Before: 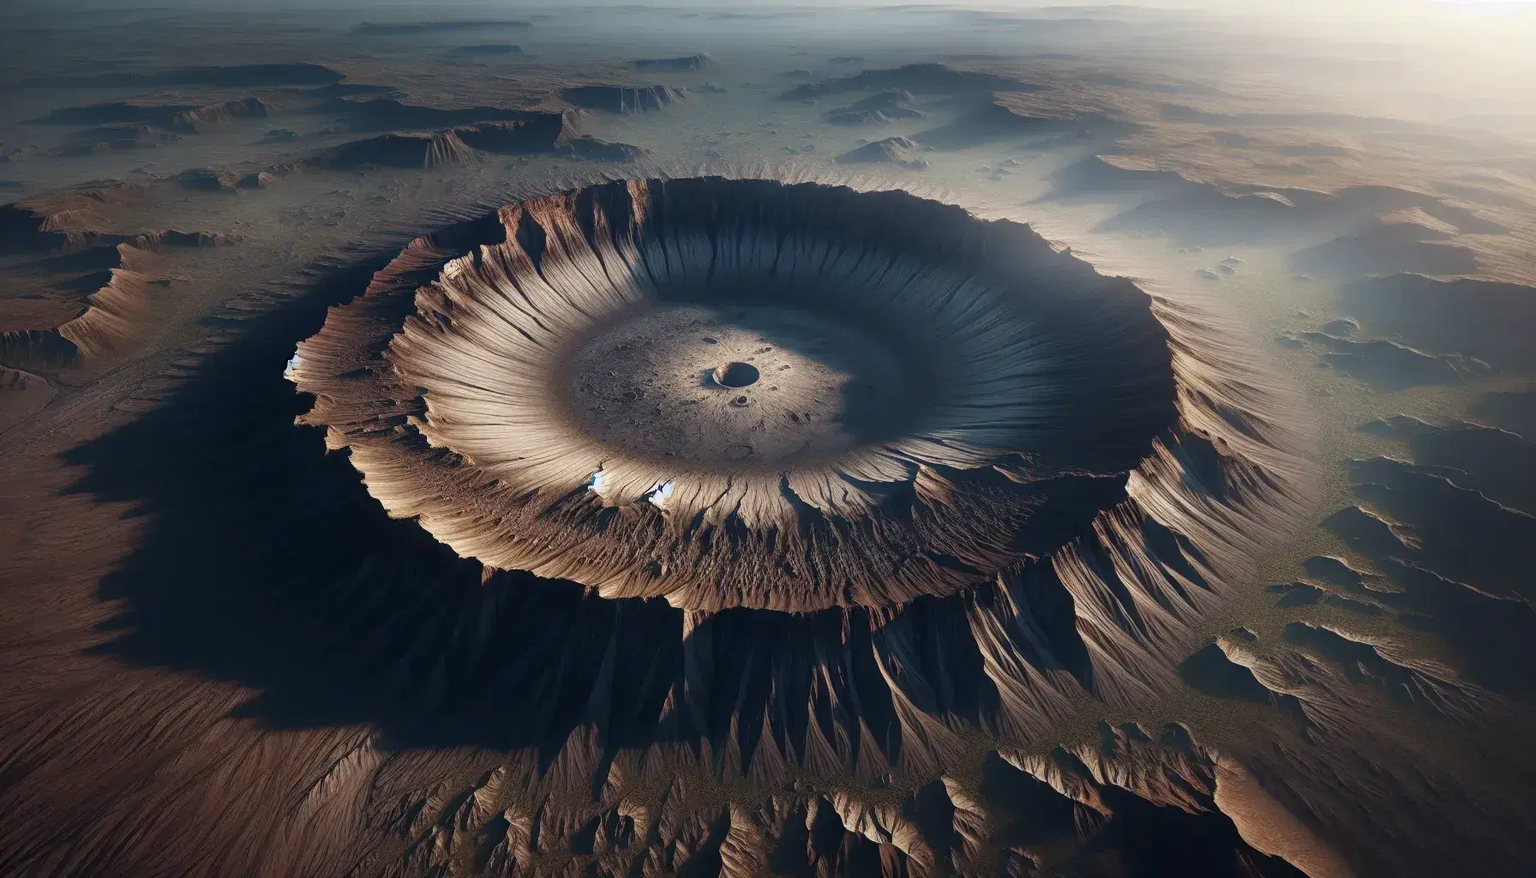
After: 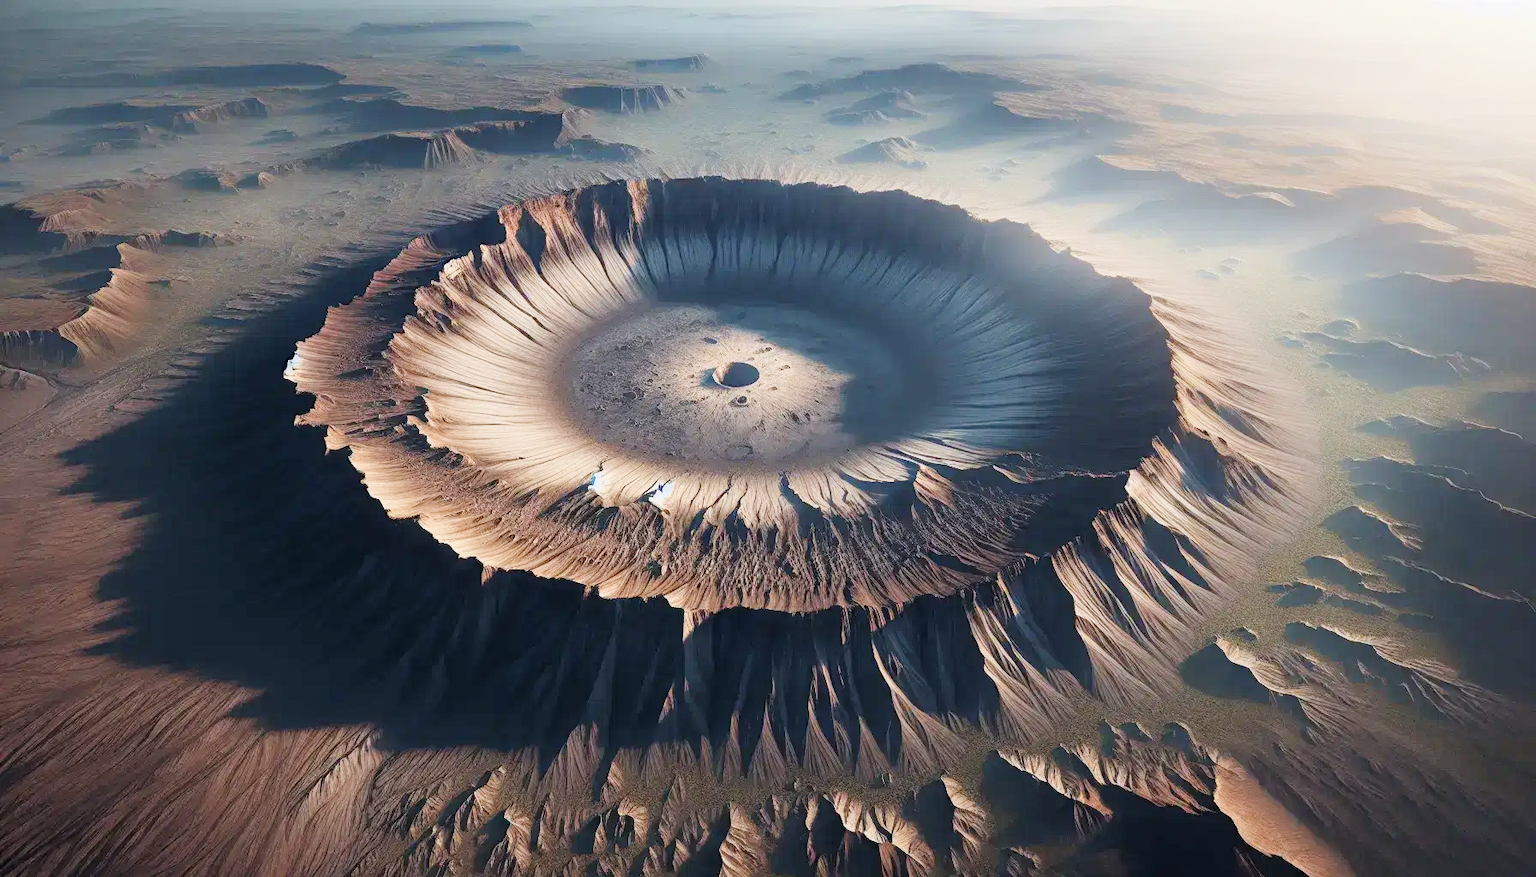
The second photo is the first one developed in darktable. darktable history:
exposure: black level correction 0, exposure 1.487 EV, compensate highlight preservation false
filmic rgb: black relative exposure -7.65 EV, white relative exposure 4.56 EV, hardness 3.61
